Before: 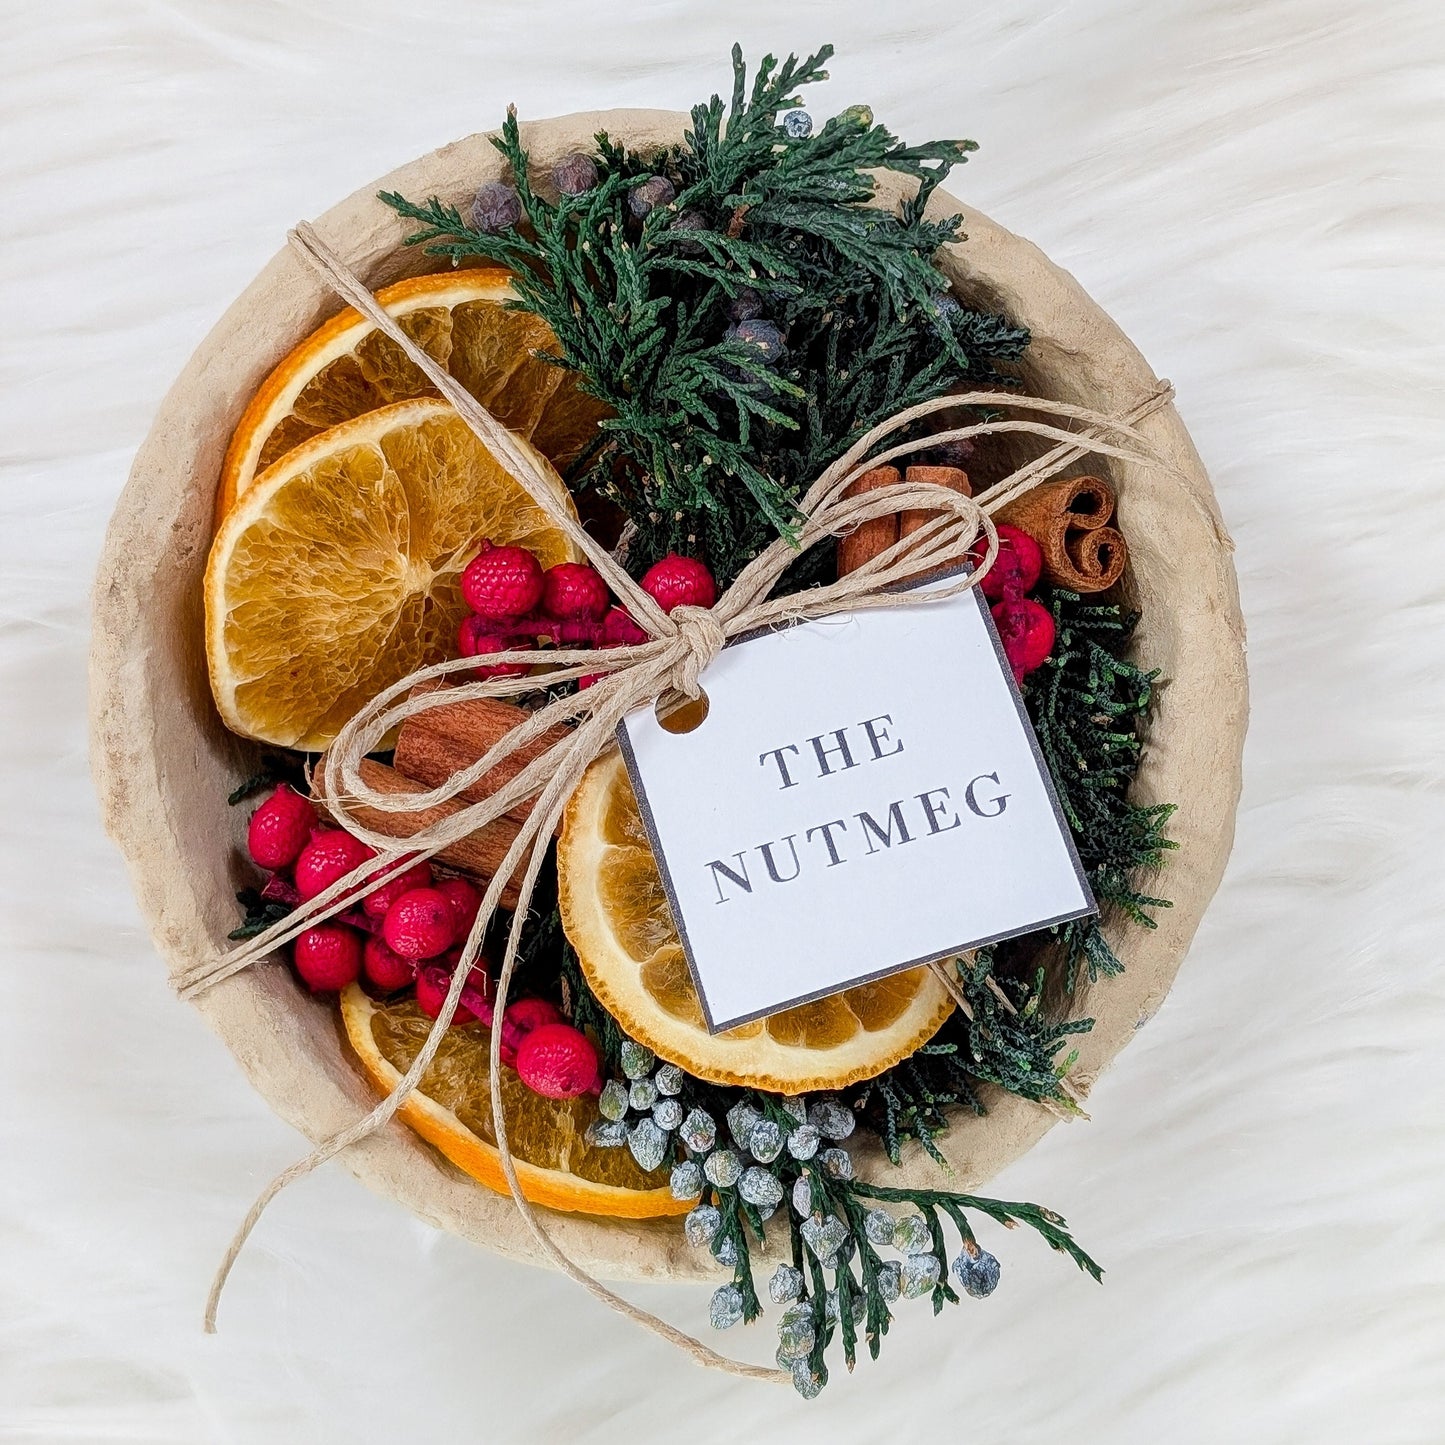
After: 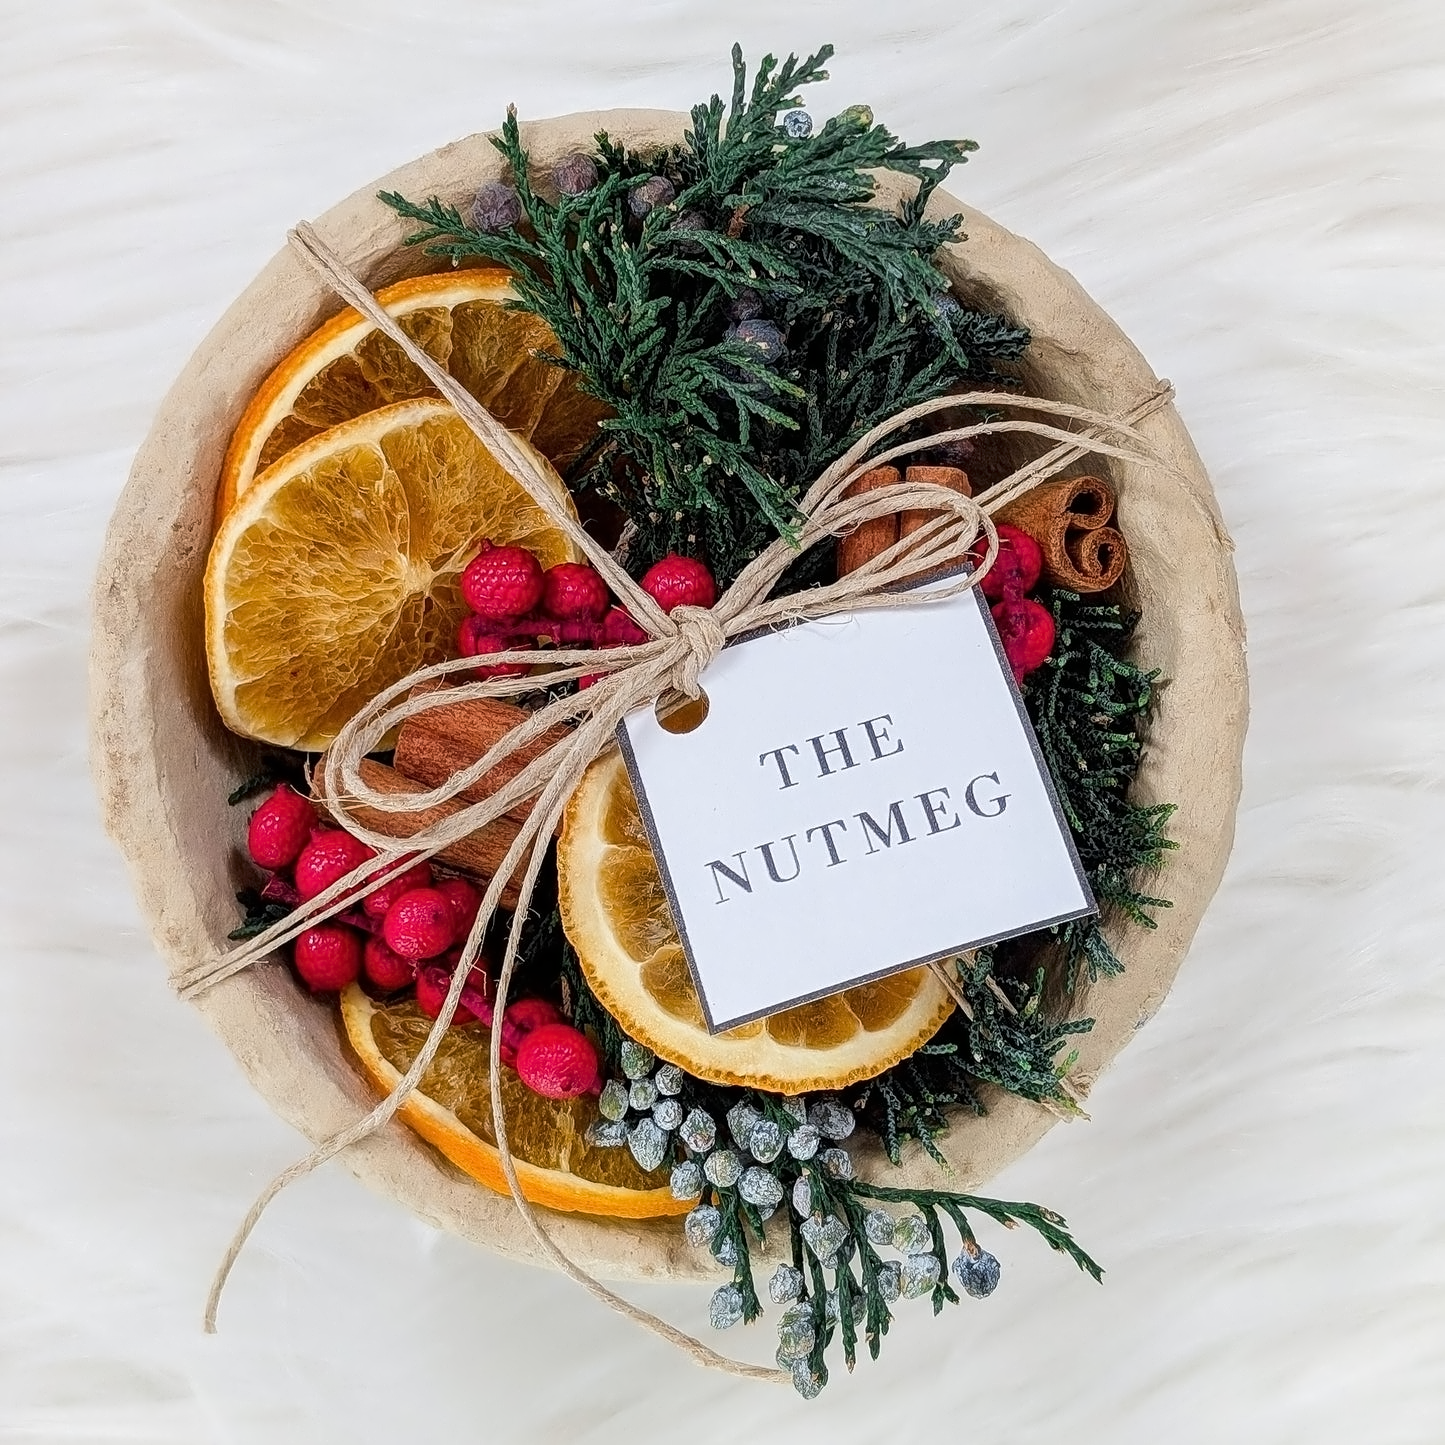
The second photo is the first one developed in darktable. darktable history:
contrast equalizer: y [[0.5 ×4, 0.524, 0.59], [0.5 ×6], [0.5 ×6], [0, 0, 0, 0.01, 0.045, 0.012], [0, 0, 0, 0.044, 0.195, 0.131]]
